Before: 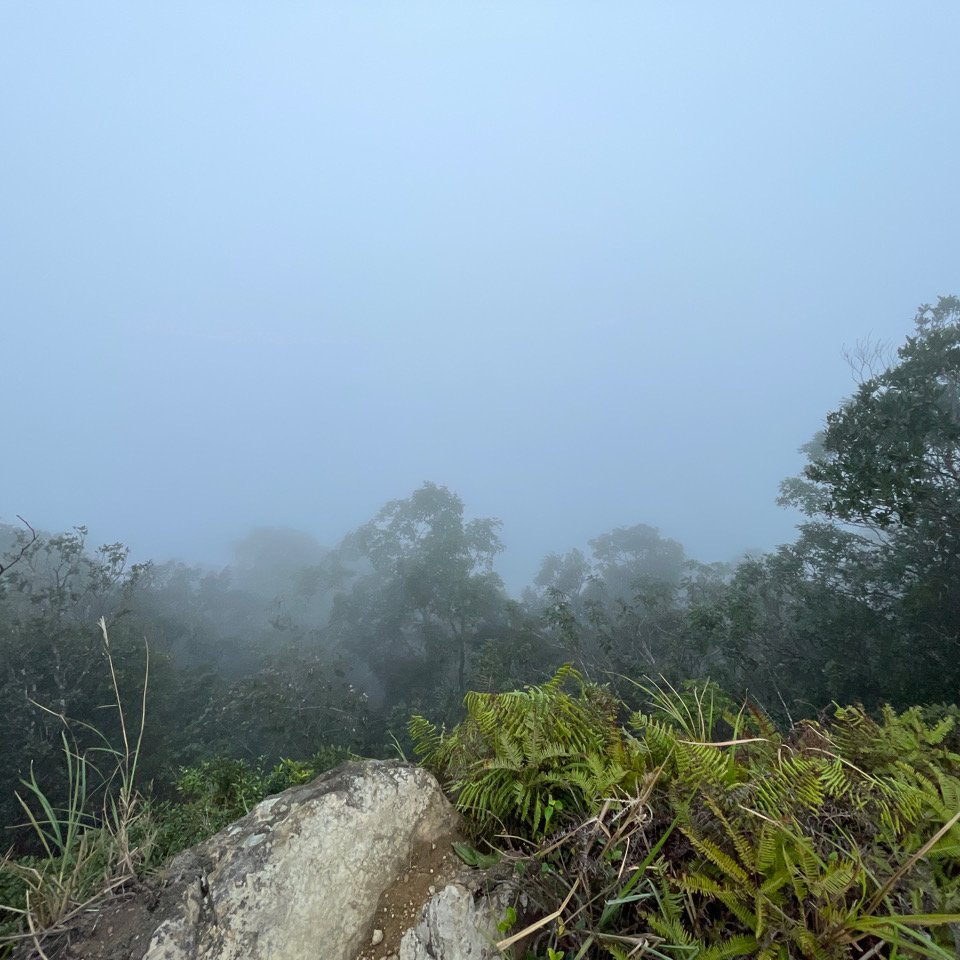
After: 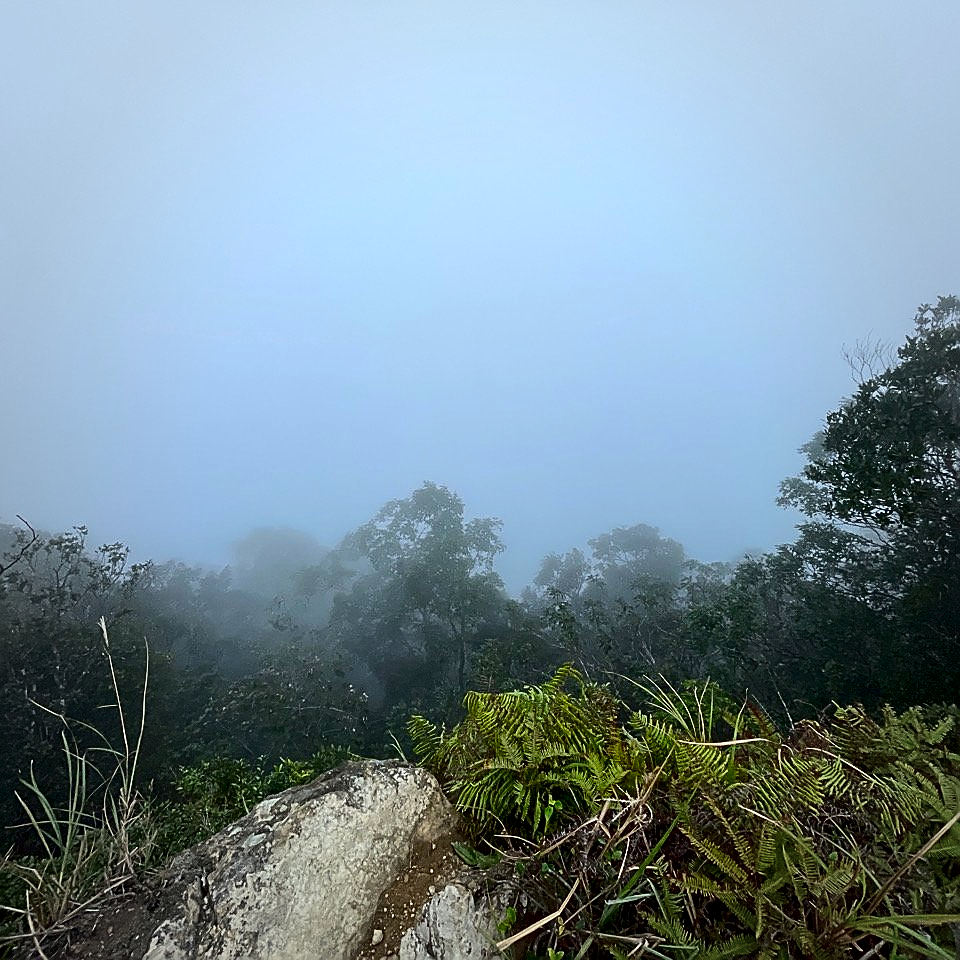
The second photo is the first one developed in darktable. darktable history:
sharpen: radius 1.411, amount 1.253, threshold 0.772
contrast brightness saturation: contrast 0.192, brightness -0.105, saturation 0.209
exposure: black level correction 0.005, exposure 0.016 EV, compensate exposure bias true, compensate highlight preservation false
vignetting: fall-off start 64.99%, brightness -0.184, saturation -0.311, width/height ratio 0.882, unbound false
